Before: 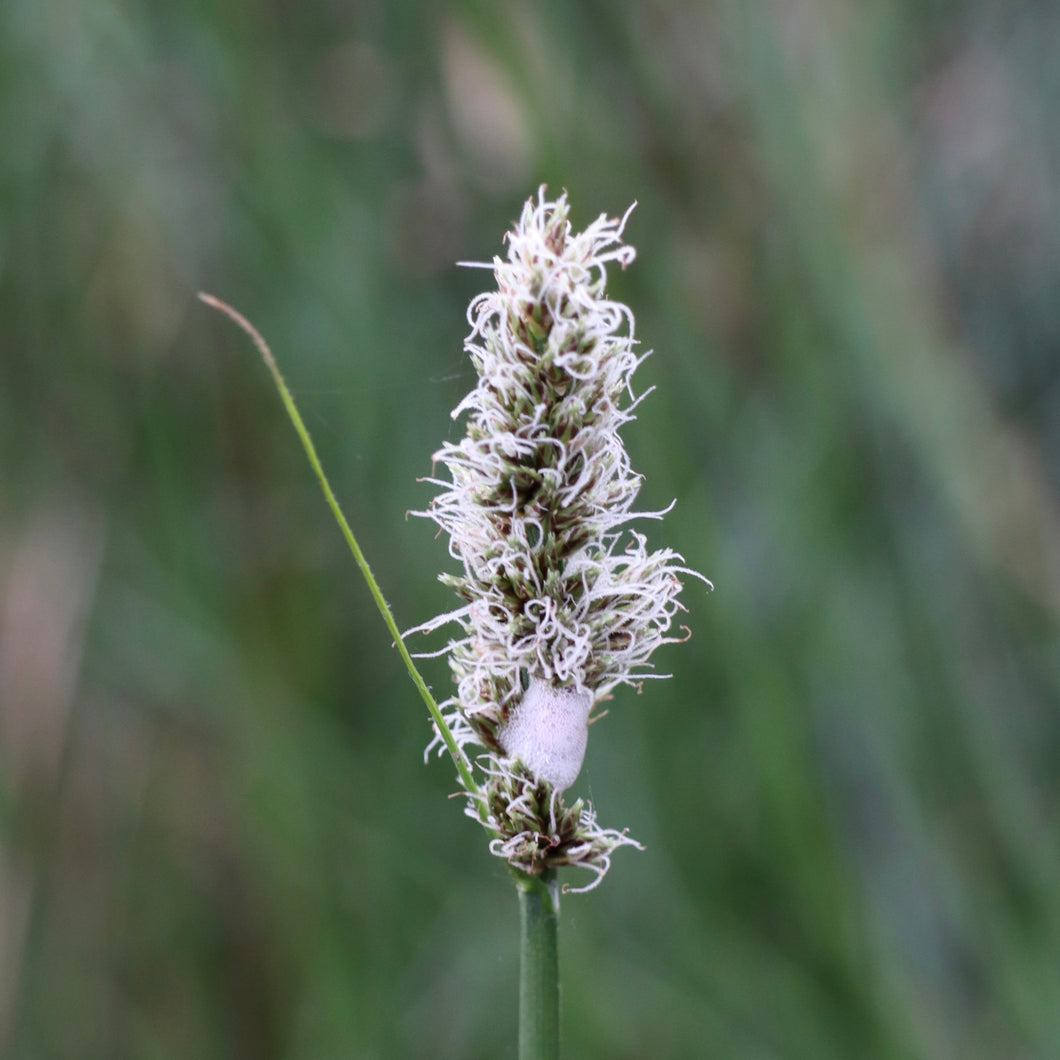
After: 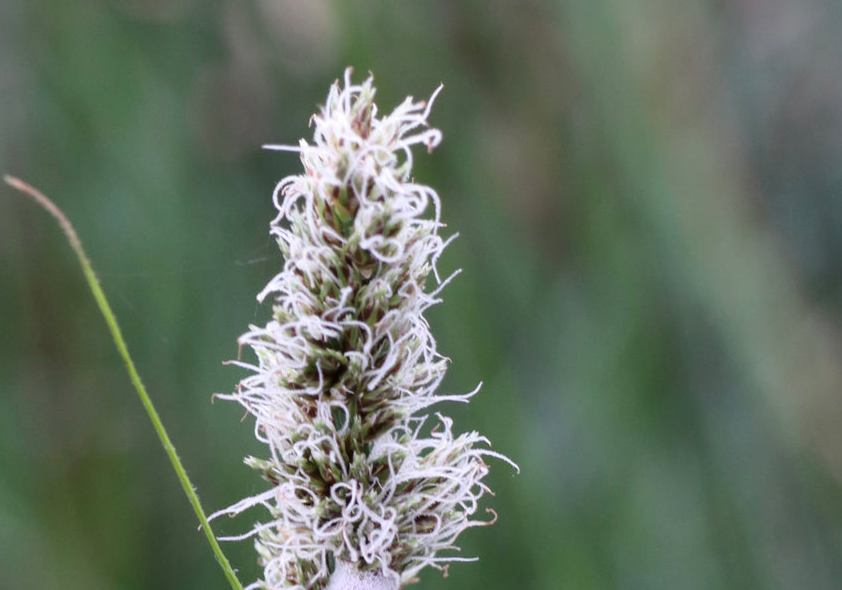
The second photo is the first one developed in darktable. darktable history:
crop: left 18.38%, top 11.092%, right 2.134%, bottom 33.217%
shadows and highlights: soften with gaussian
